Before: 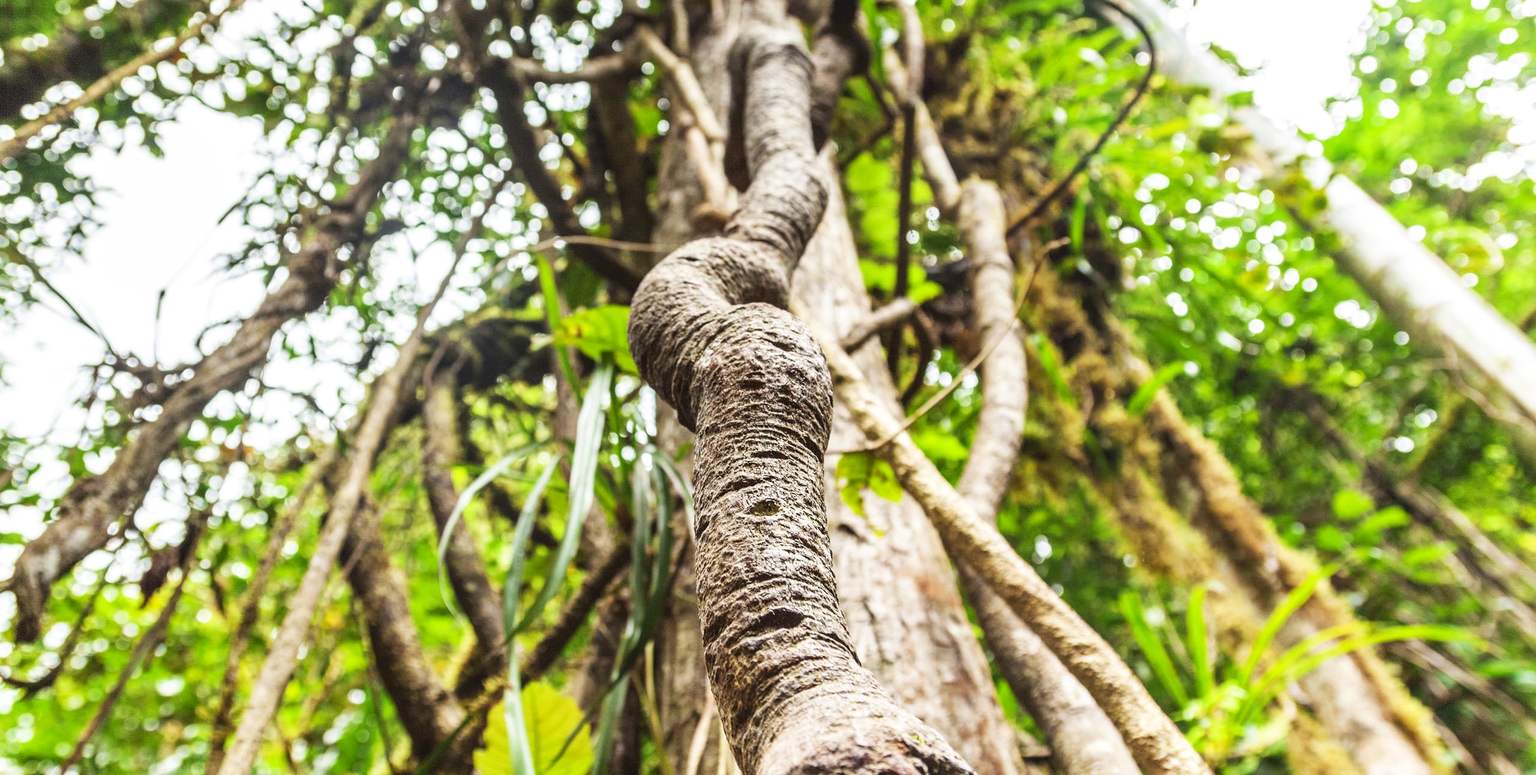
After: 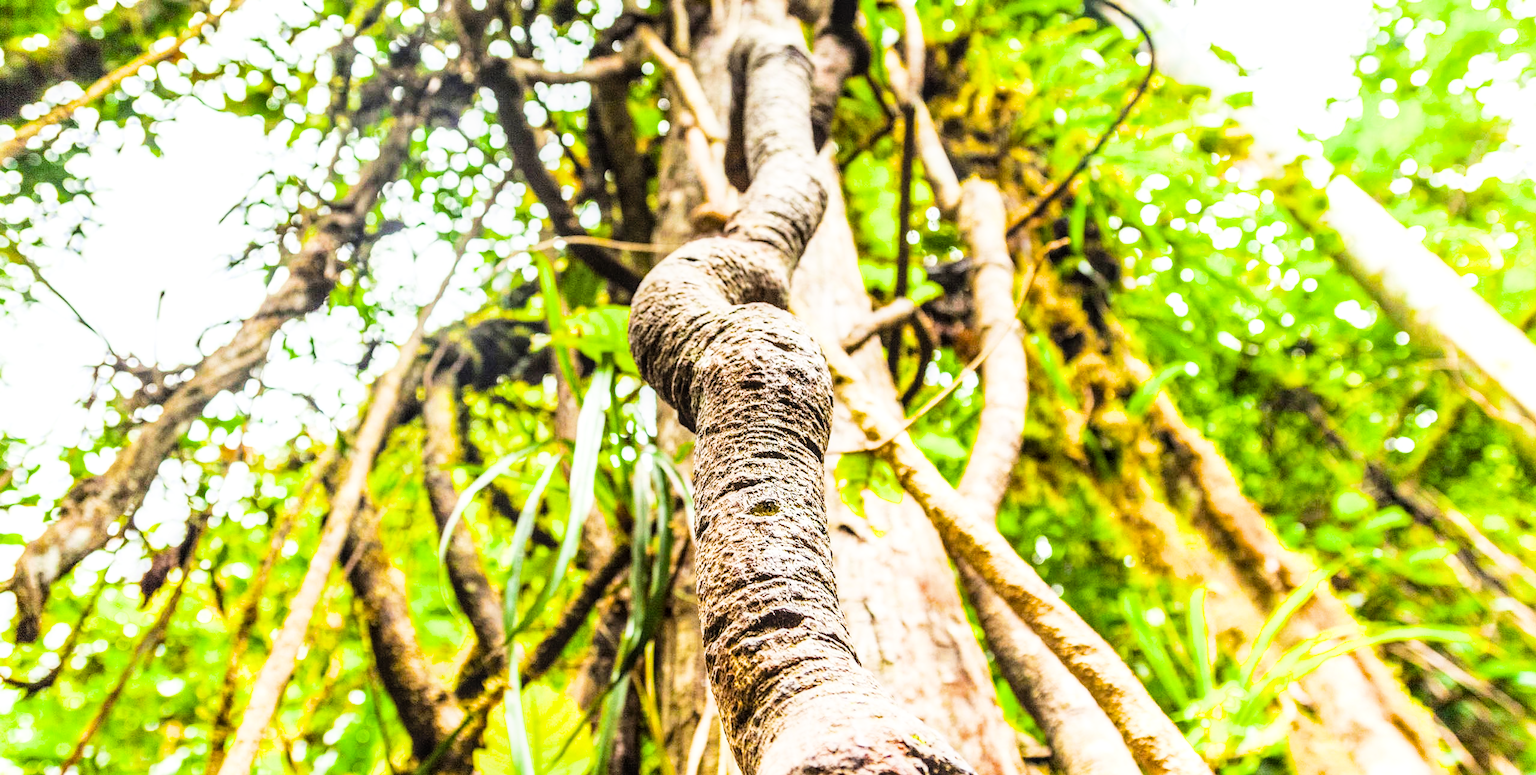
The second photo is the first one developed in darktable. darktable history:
local contrast: on, module defaults
exposure: black level correction 0, exposure 1.2 EV, compensate highlight preservation false
color balance rgb: perceptual saturation grading › global saturation 40%, global vibrance 20%
filmic rgb: black relative exposure -5 EV, hardness 2.88, contrast 1.4, highlights saturation mix -30%
